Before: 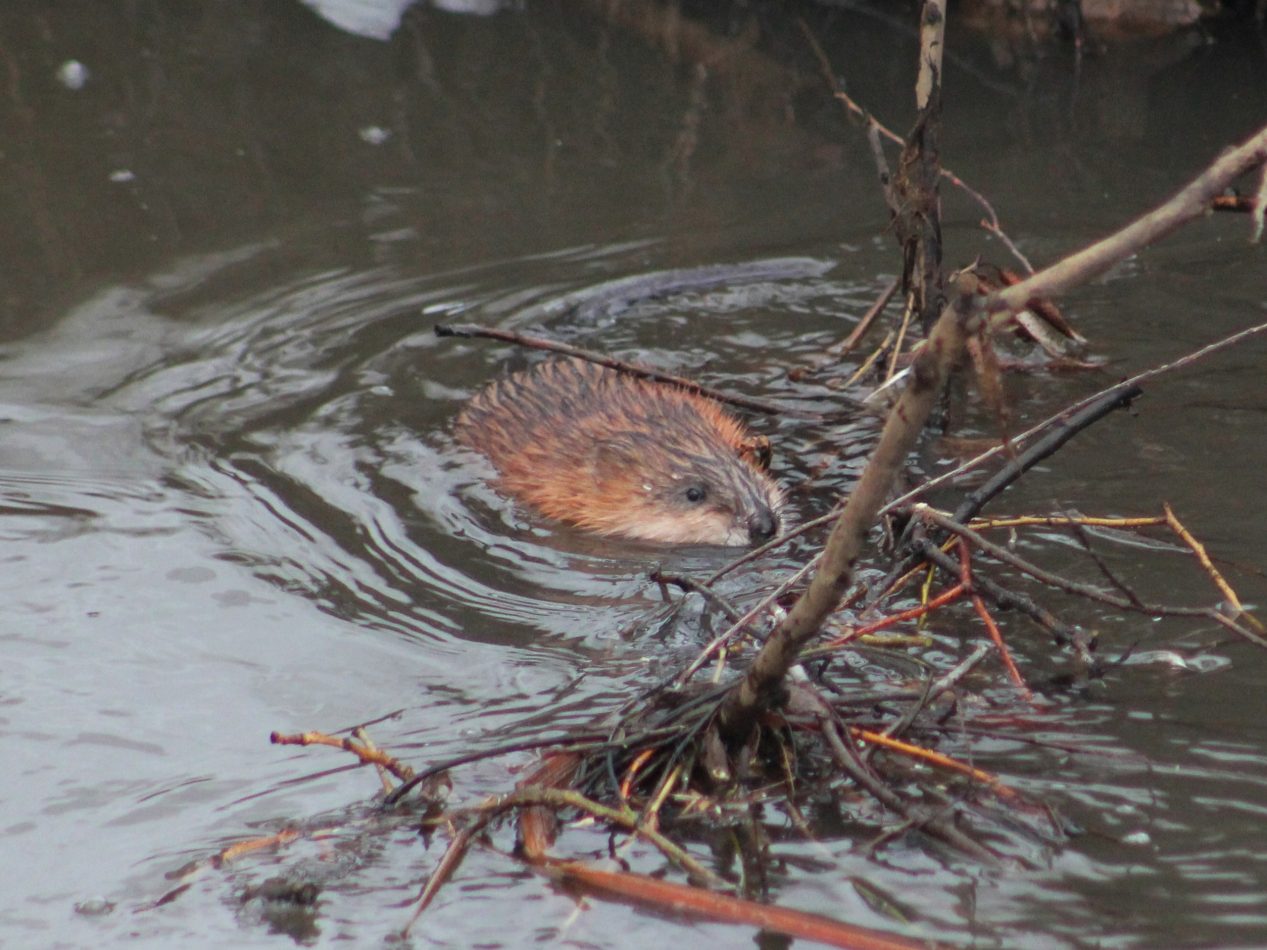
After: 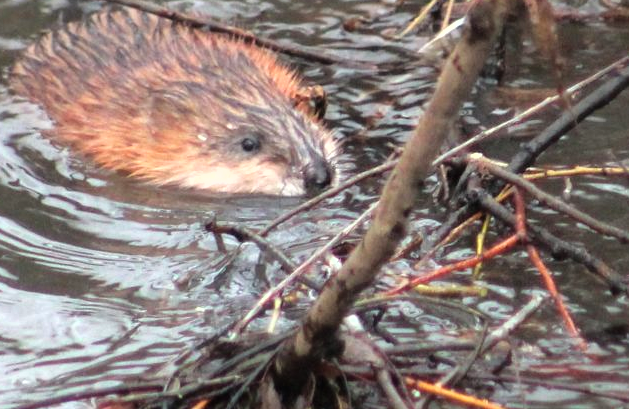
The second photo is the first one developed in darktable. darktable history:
tone equalizer: -8 EV -1.05 EV, -7 EV -1.02 EV, -6 EV -0.855 EV, -5 EV -0.559 EV, -3 EV 0.571 EV, -2 EV 0.887 EV, -1 EV 1.01 EV, +0 EV 1.08 EV
crop: left 35.2%, top 36.901%, right 15.089%, bottom 19.977%
shadows and highlights: shadows 21.03, highlights -35.86, soften with gaussian
